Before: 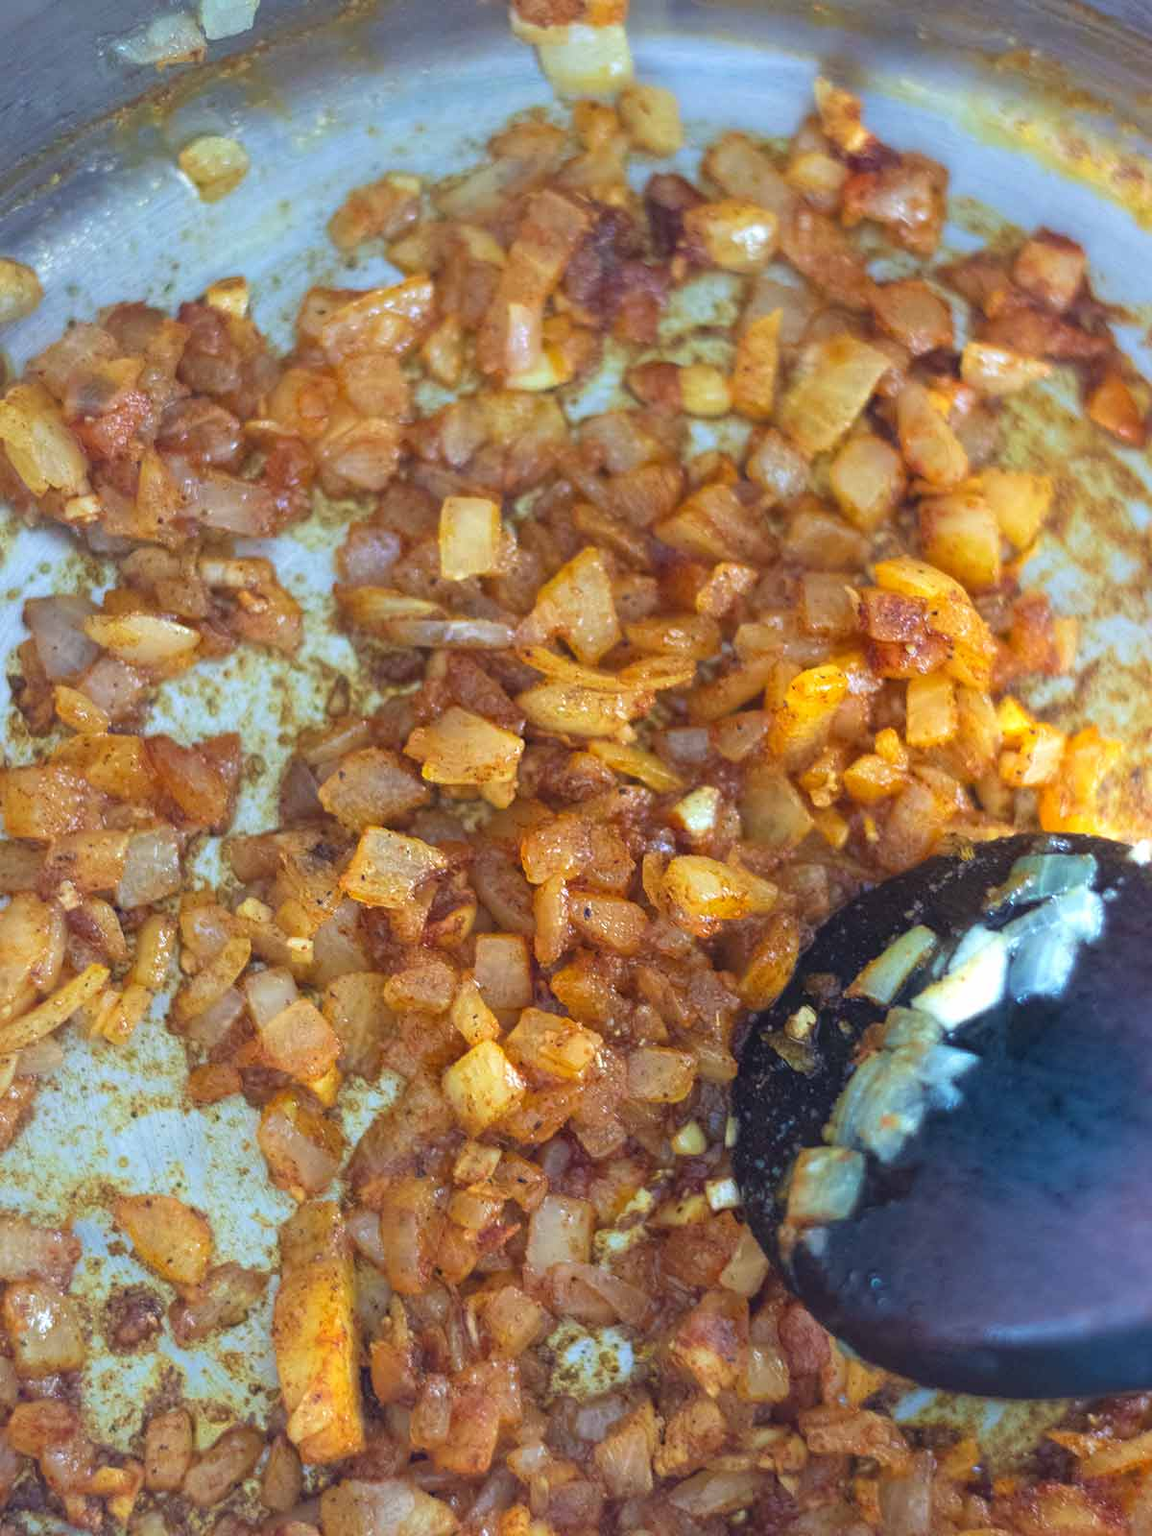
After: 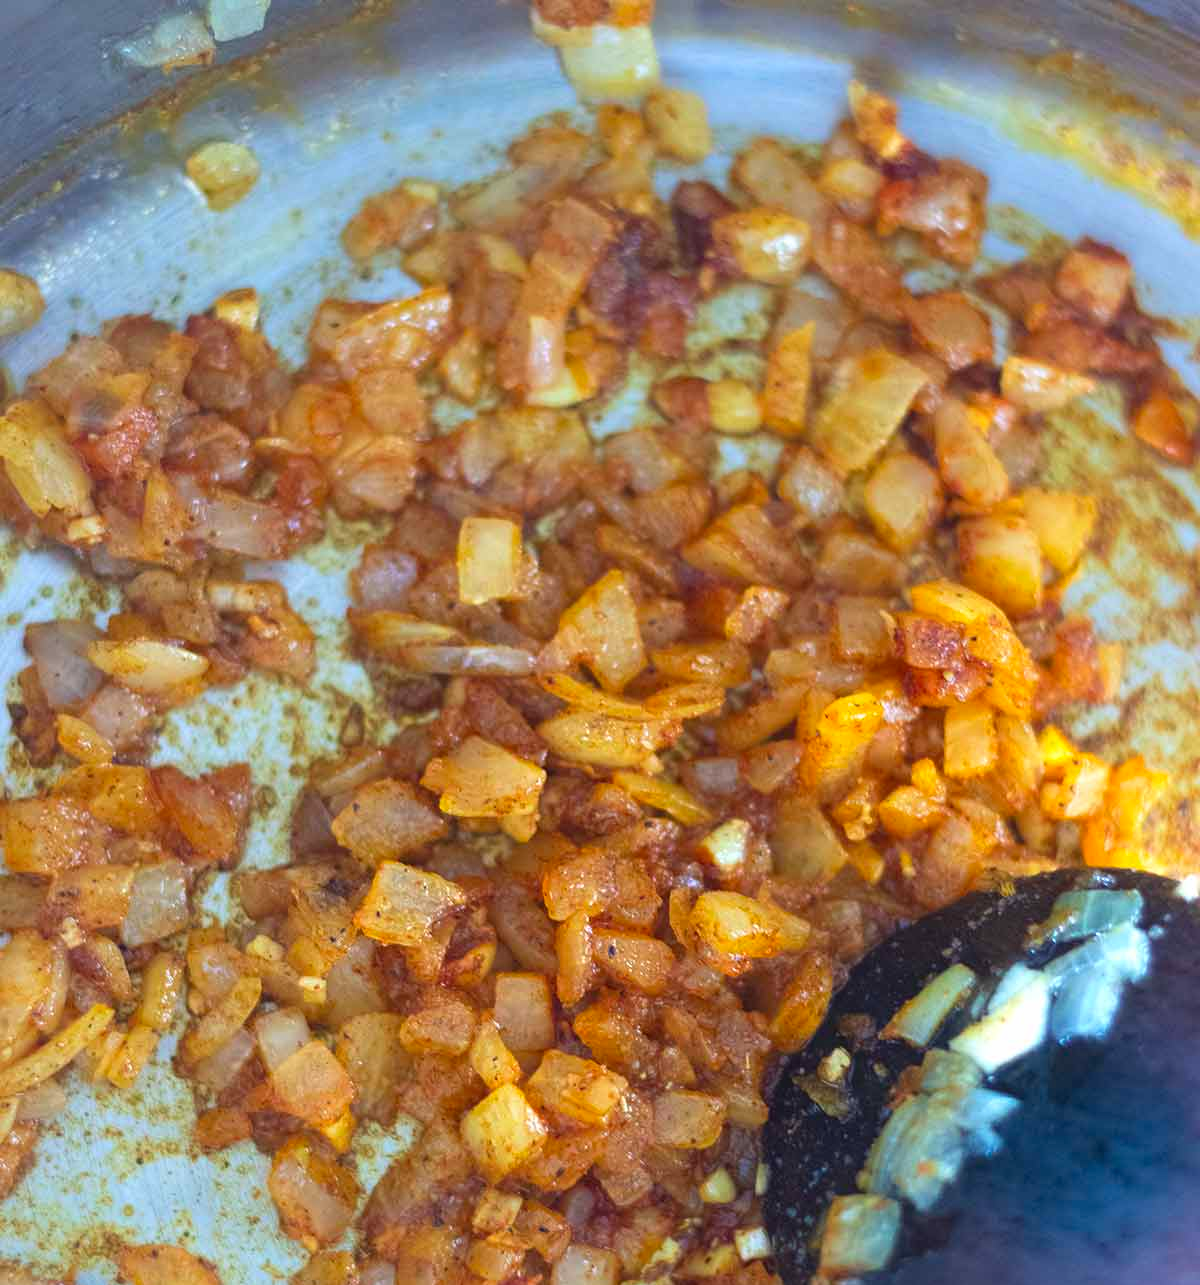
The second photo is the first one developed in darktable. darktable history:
contrast brightness saturation: contrast 0.043, saturation 0.155
crop: bottom 19.659%
